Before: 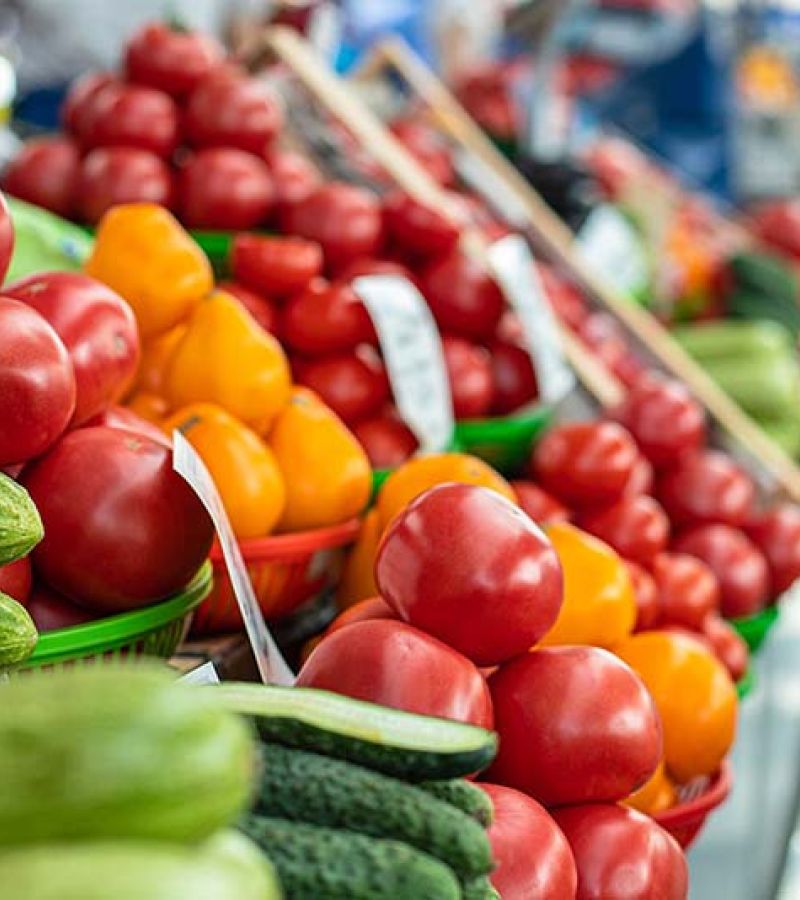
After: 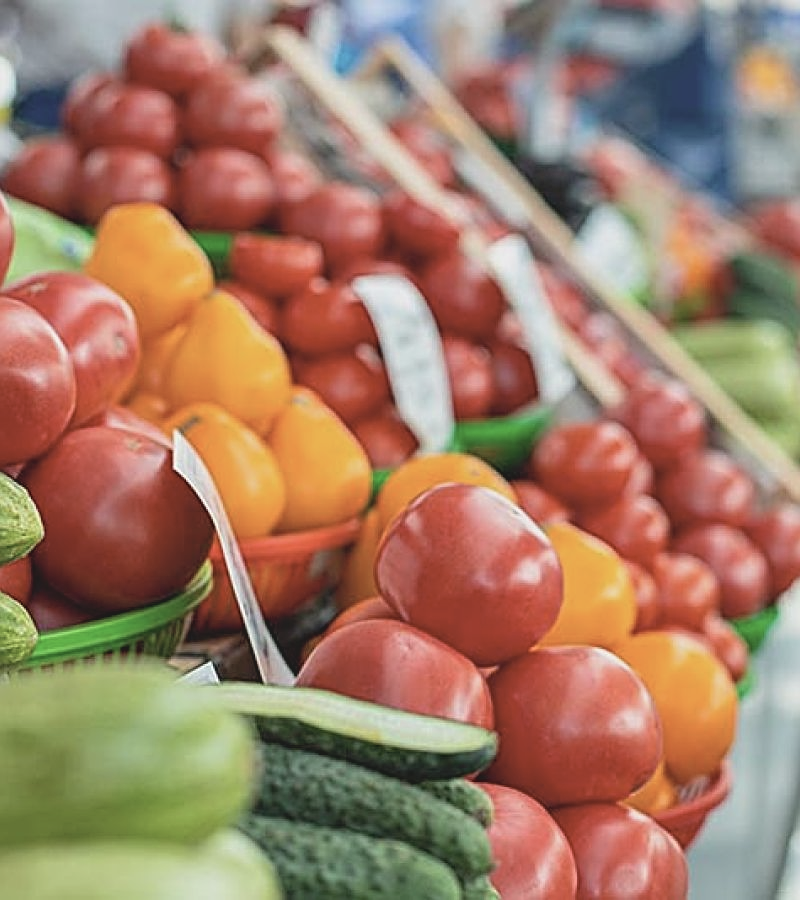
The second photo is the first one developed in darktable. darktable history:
contrast brightness saturation: contrast -0.15, brightness 0.05, saturation -0.12
sharpen: radius 2.767
color correction: saturation 0.8
